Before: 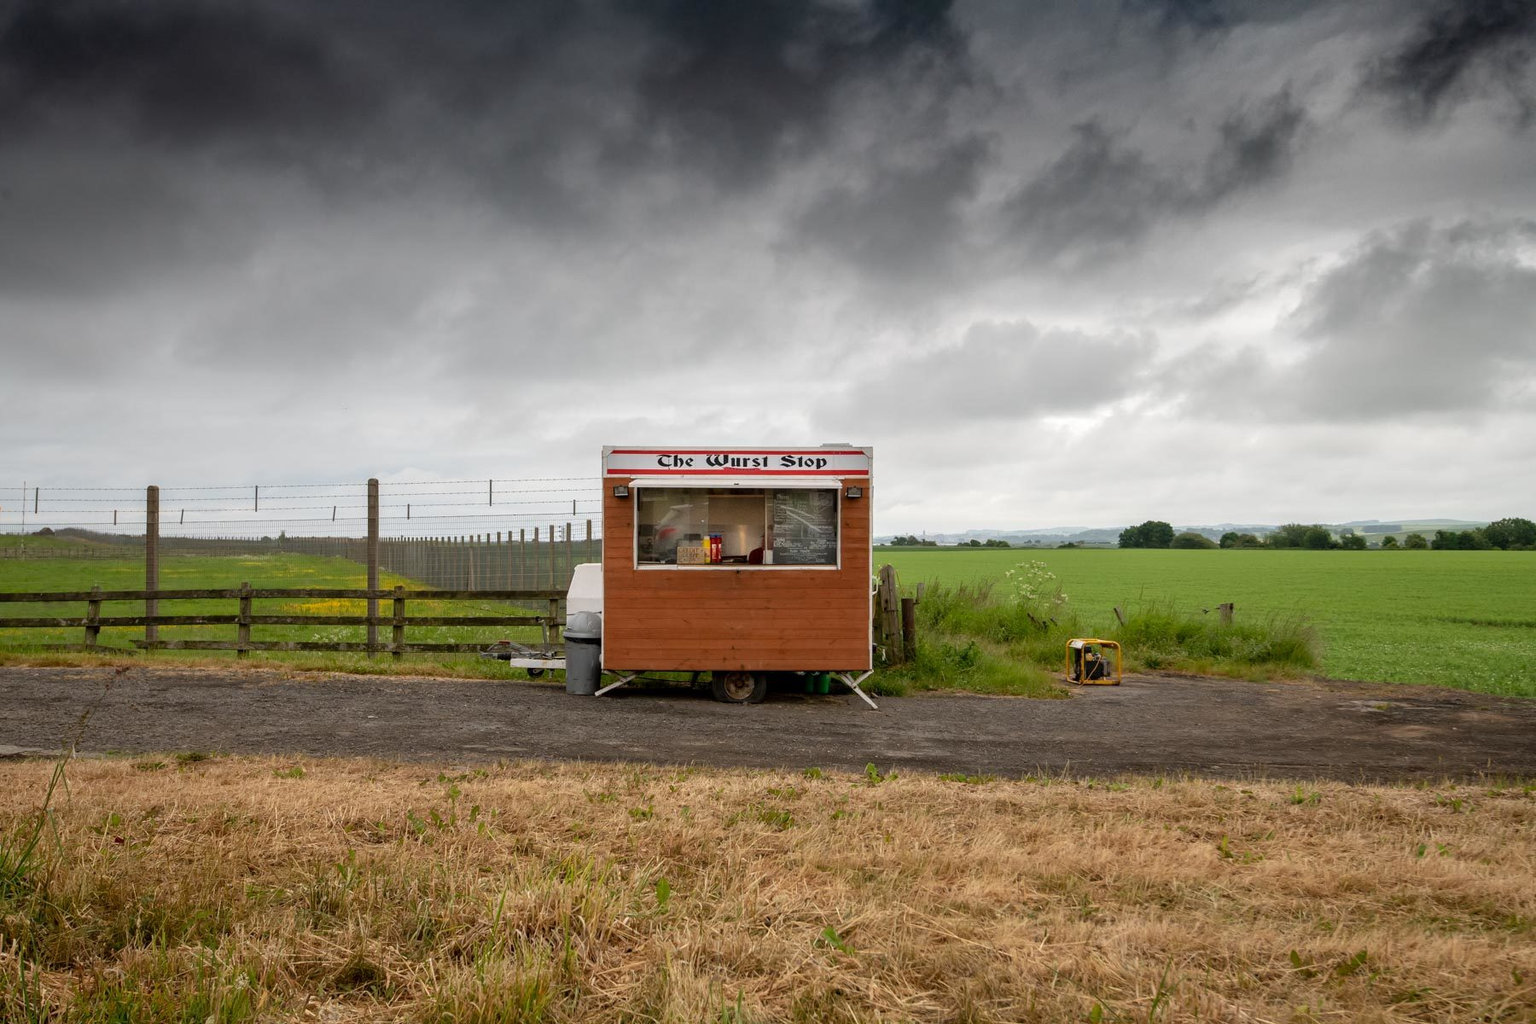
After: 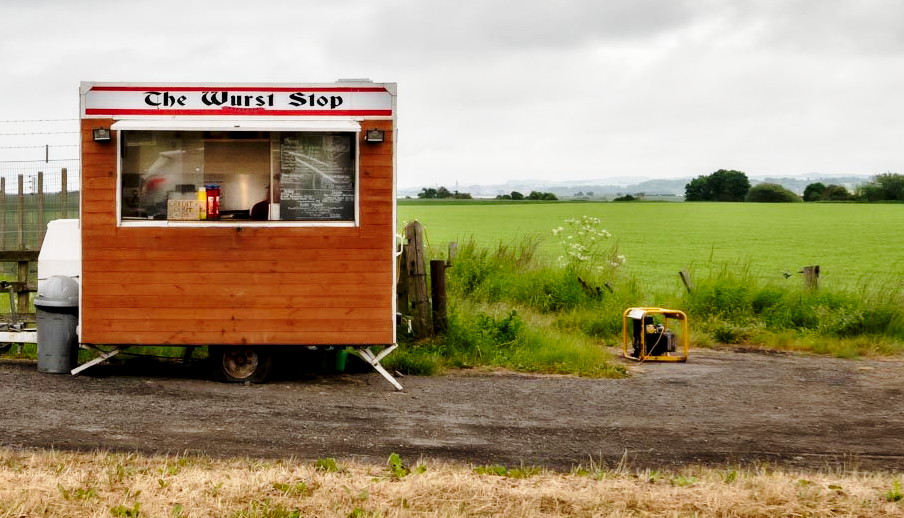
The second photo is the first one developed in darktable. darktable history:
crop: left 34.817%, top 36.828%, right 14.938%, bottom 19.986%
contrast equalizer: y [[0.514, 0.573, 0.581, 0.508, 0.5, 0.5], [0.5 ×6], [0.5 ×6], [0 ×6], [0 ×6]]
base curve: curves: ch0 [(0, 0) (0.028, 0.03) (0.121, 0.232) (0.46, 0.748) (0.859, 0.968) (1, 1)], preserve colors none
exposure: exposure -0.286 EV, compensate exposure bias true, compensate highlight preservation false
